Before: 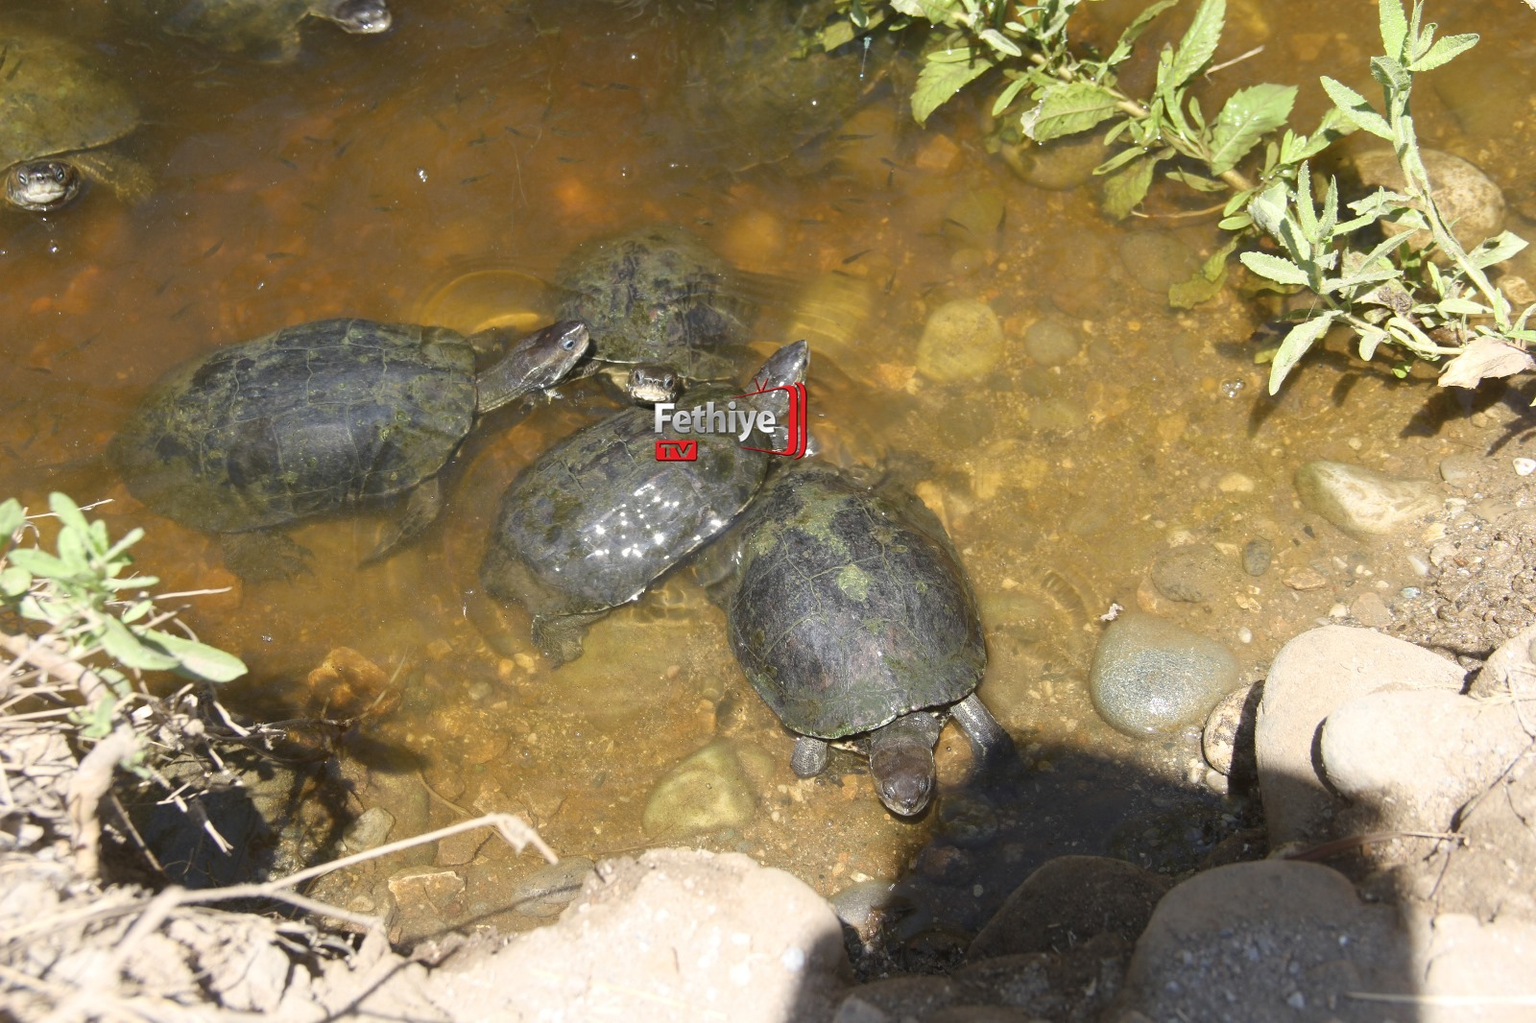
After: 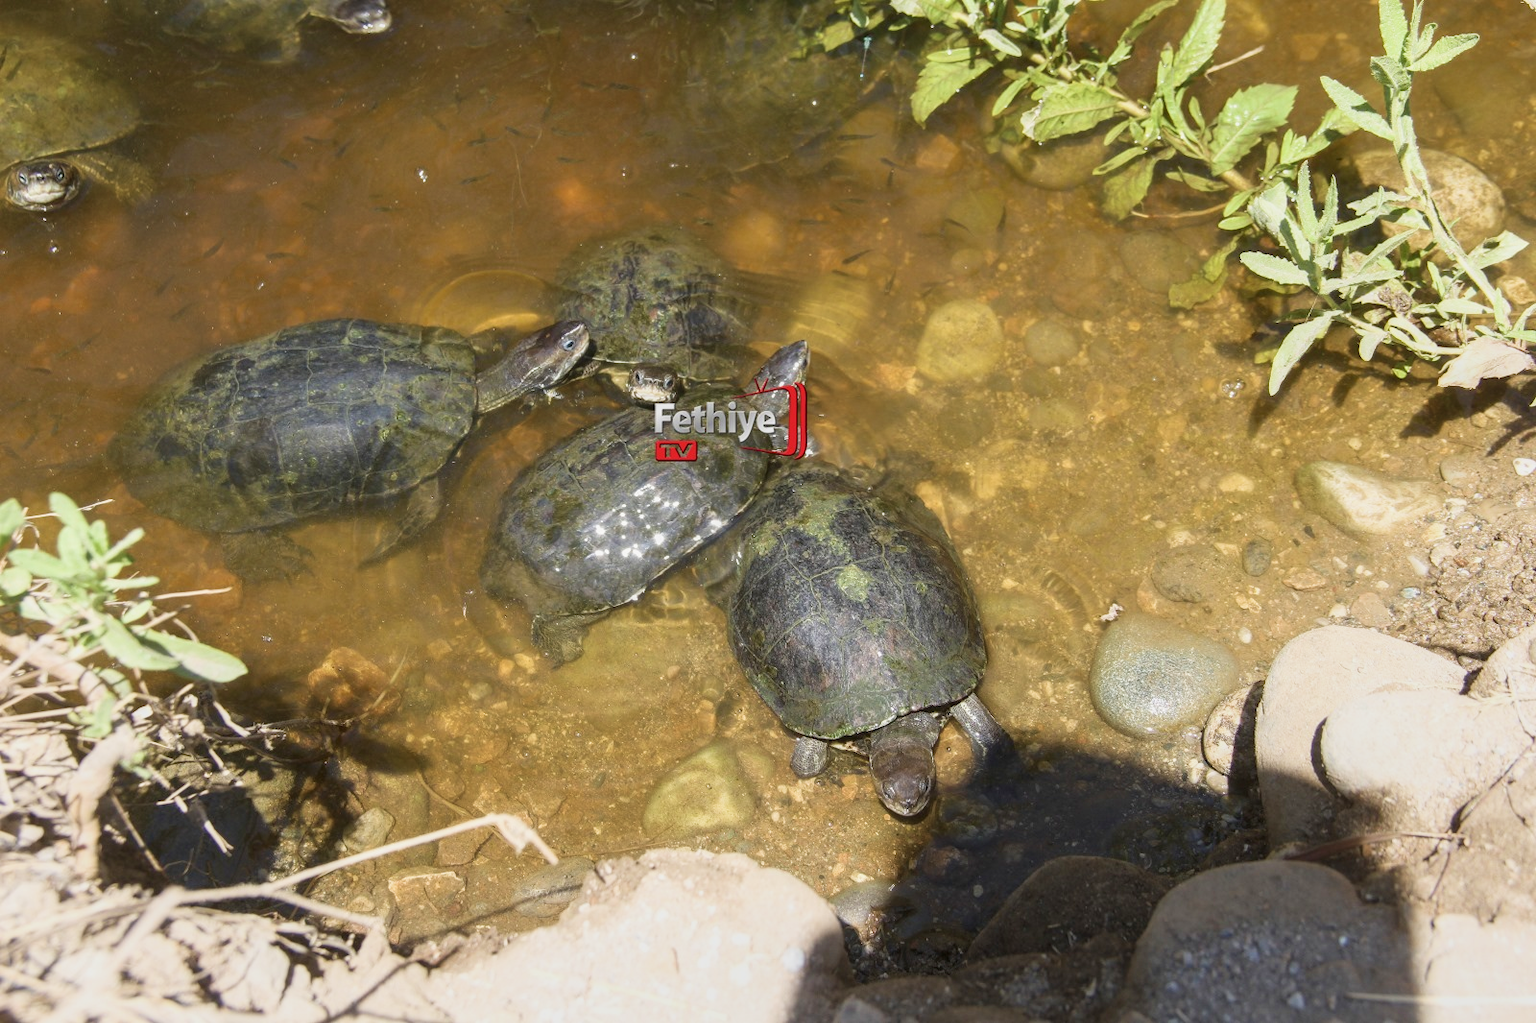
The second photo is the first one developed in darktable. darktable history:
velvia: on, module defaults
sigmoid: contrast 1.22, skew 0.65
tone equalizer: on, module defaults
local contrast: on, module defaults
